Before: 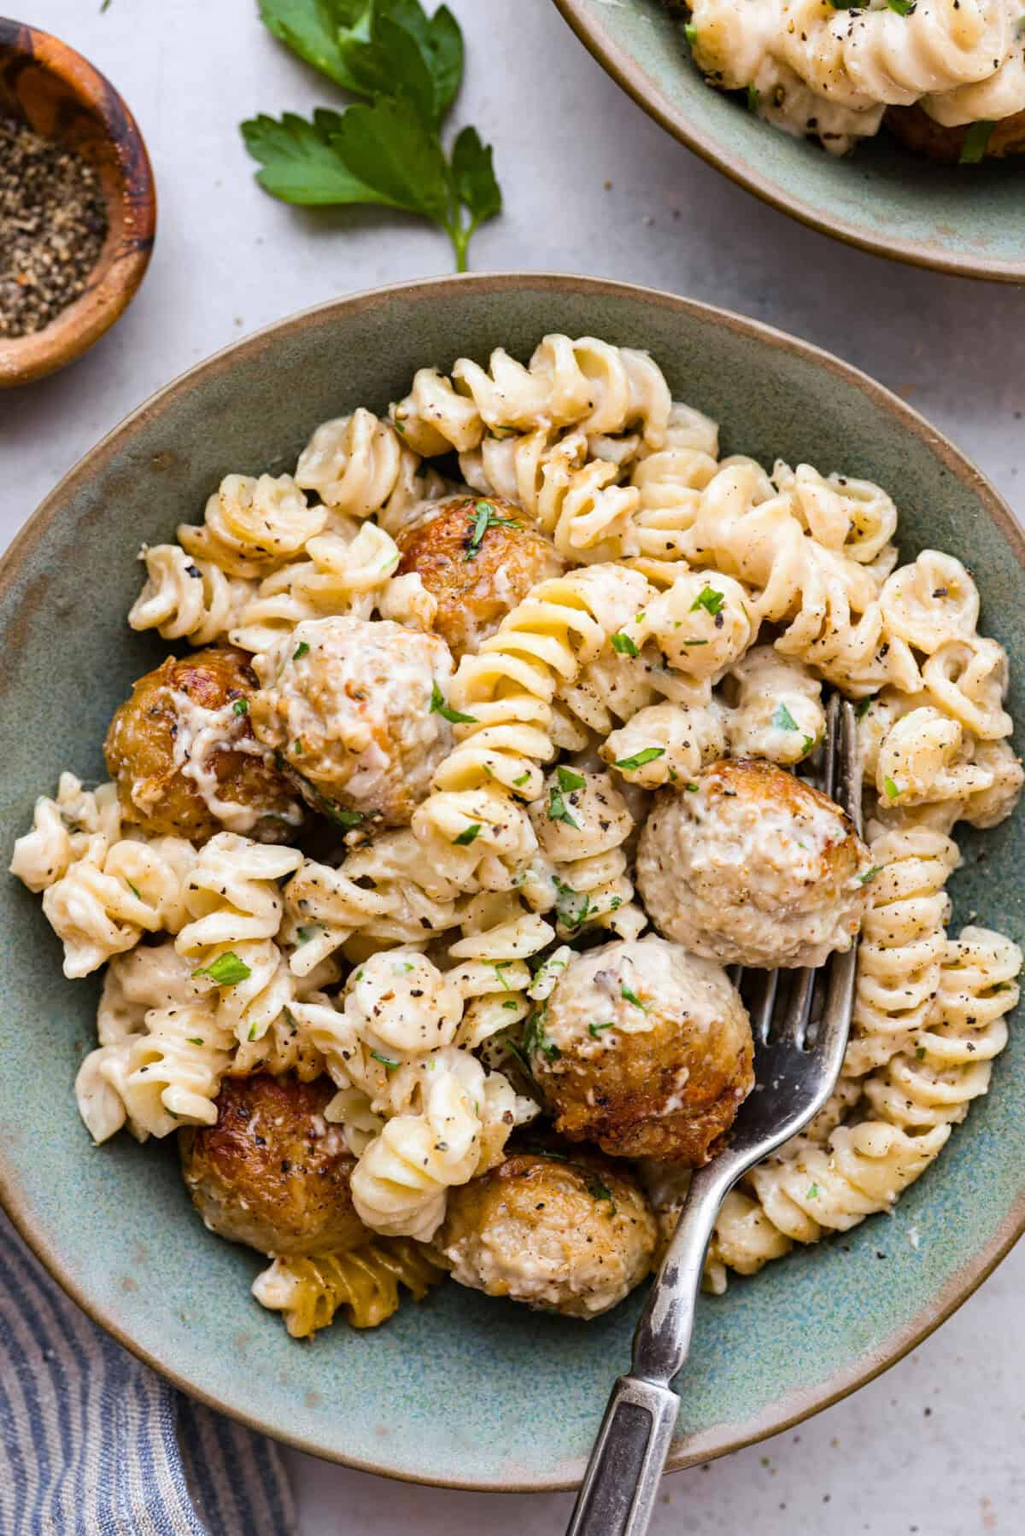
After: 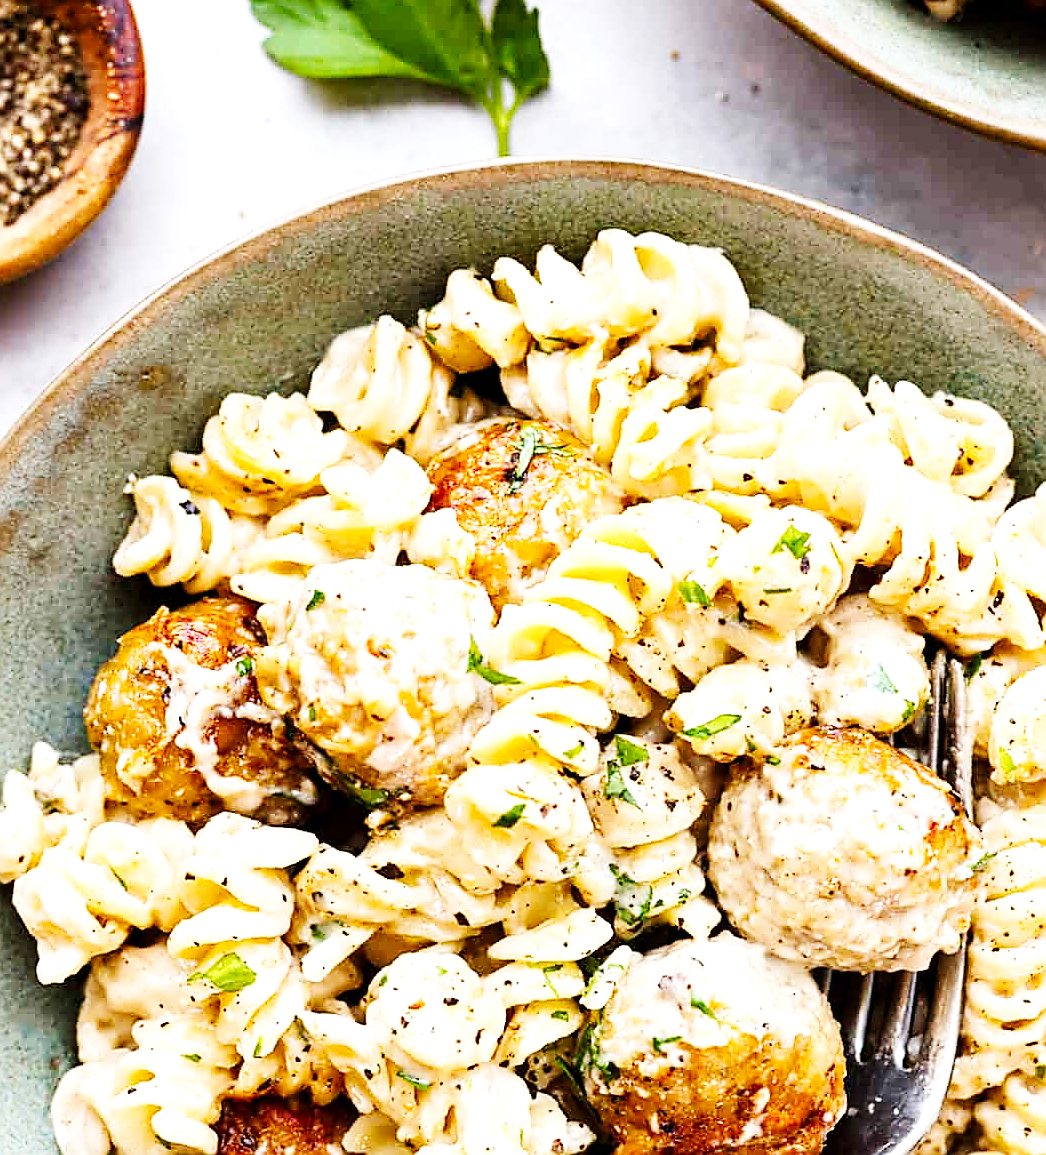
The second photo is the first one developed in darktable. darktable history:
crop: left 3.102%, top 9.011%, right 9.66%, bottom 26.785%
sharpen: radius 1.408, amount 1.252, threshold 0.712
local contrast: highlights 105%, shadows 101%, detail 119%, midtone range 0.2
base curve: curves: ch0 [(0, 0.003) (0.001, 0.002) (0.006, 0.004) (0.02, 0.022) (0.048, 0.086) (0.094, 0.234) (0.162, 0.431) (0.258, 0.629) (0.385, 0.8) (0.548, 0.918) (0.751, 0.988) (1, 1)], preserve colors none
